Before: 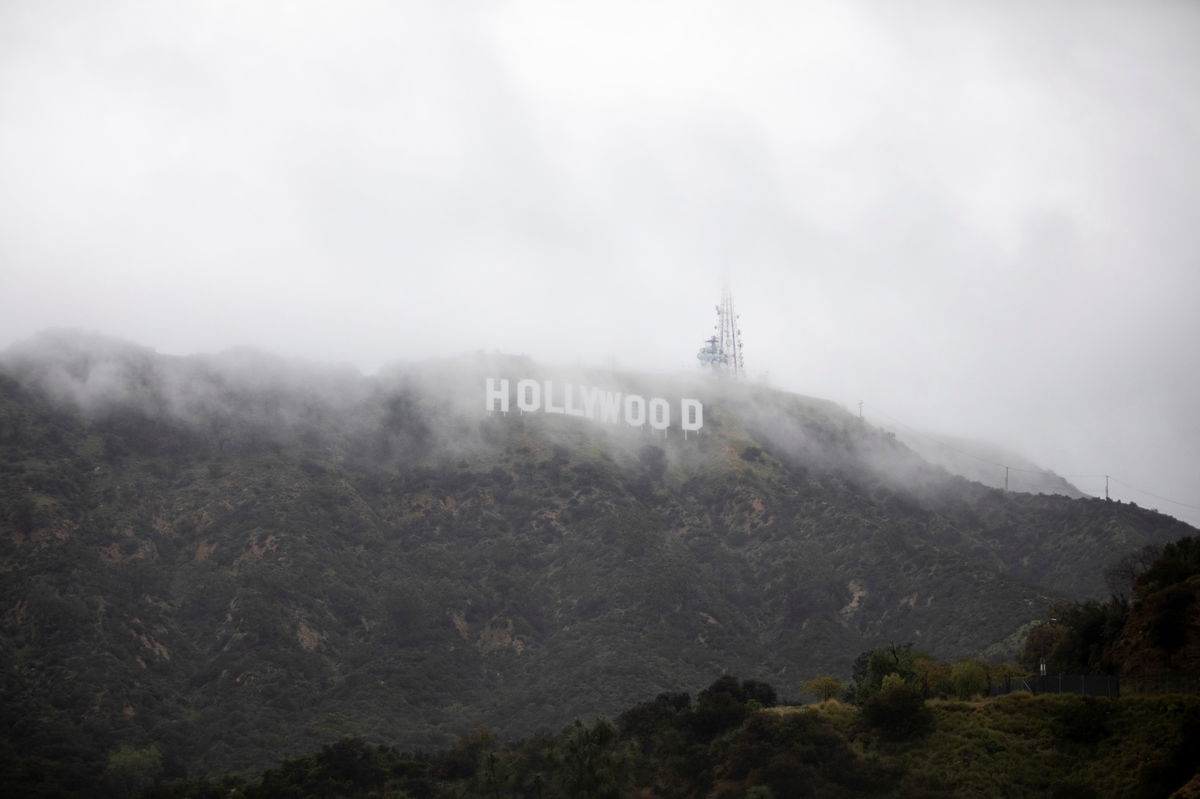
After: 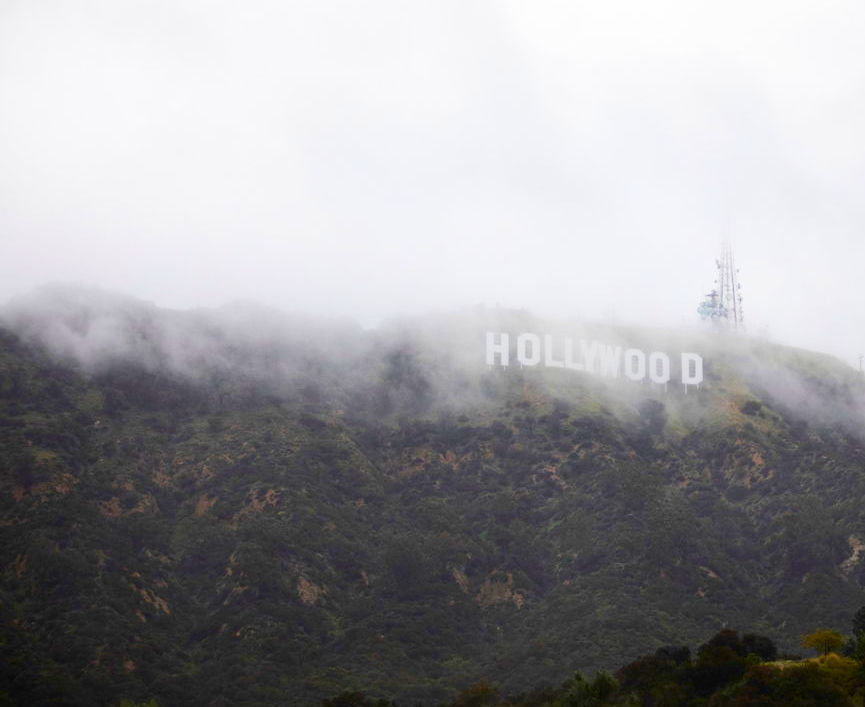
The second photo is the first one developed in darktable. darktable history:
crop: top 5.777%, right 27.87%, bottom 5.651%
color balance rgb: linear chroma grading › global chroma 8.994%, perceptual saturation grading › global saturation 9.485%, perceptual saturation grading › highlights -13.539%, perceptual saturation grading › mid-tones 14.653%, perceptual saturation grading › shadows 22.252%, perceptual brilliance grading › mid-tones 10.136%, perceptual brilliance grading › shadows 14.275%
color correction: highlights b* 0.021, saturation 0.98
contrast brightness saturation: contrast 0.162, saturation 0.322
